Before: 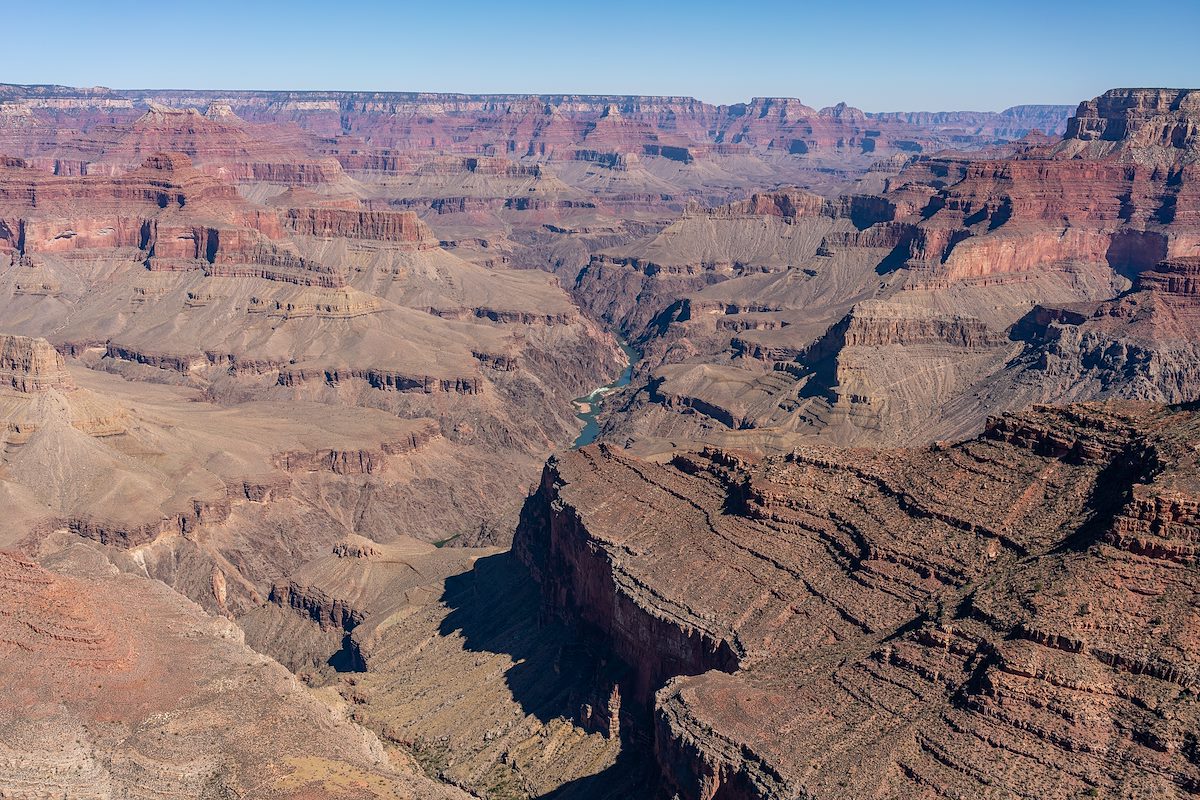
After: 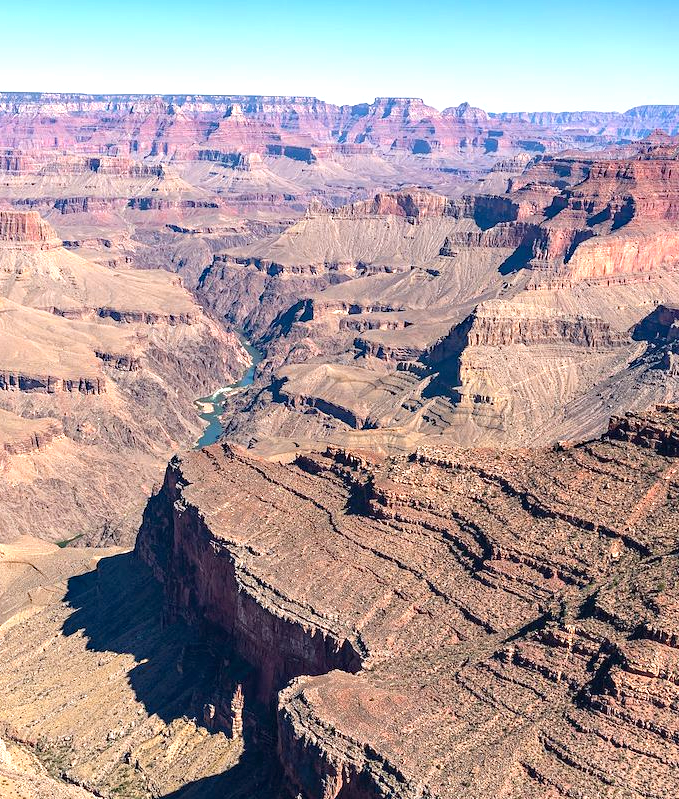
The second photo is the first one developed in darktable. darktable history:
haze removal: compatibility mode true, adaptive false
exposure: black level correction 0, exposure 1.1 EV, compensate highlight preservation false
crop: left 31.458%, top 0%, right 11.876%
